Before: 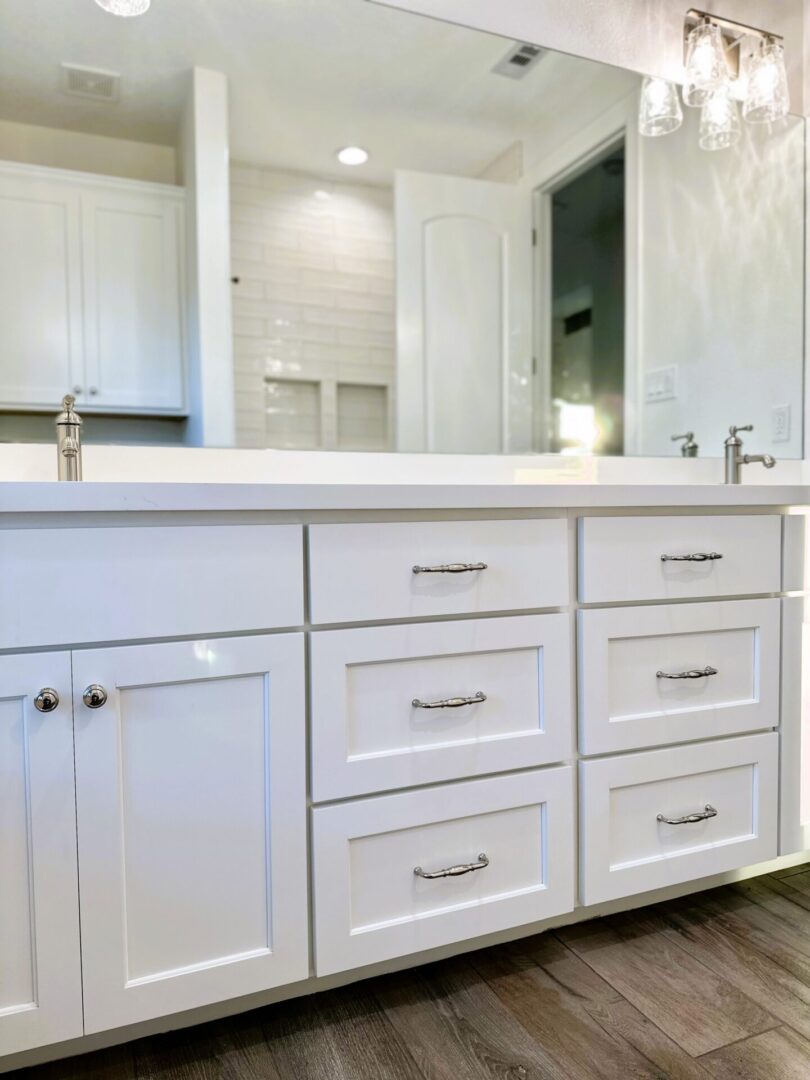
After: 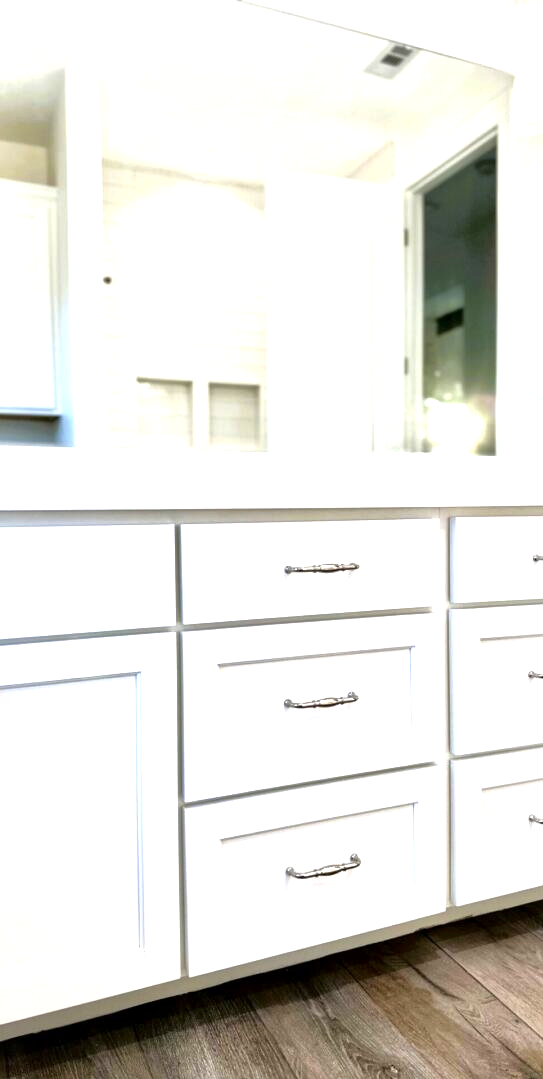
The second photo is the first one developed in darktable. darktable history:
levels: levels [0, 0.476, 0.951]
exposure: black level correction 0, exposure 0.932 EV, compensate highlight preservation false
local contrast: mode bilateral grid, contrast 26, coarseness 59, detail 151%, midtone range 0.2
crop and rotate: left 15.865%, right 16.996%
